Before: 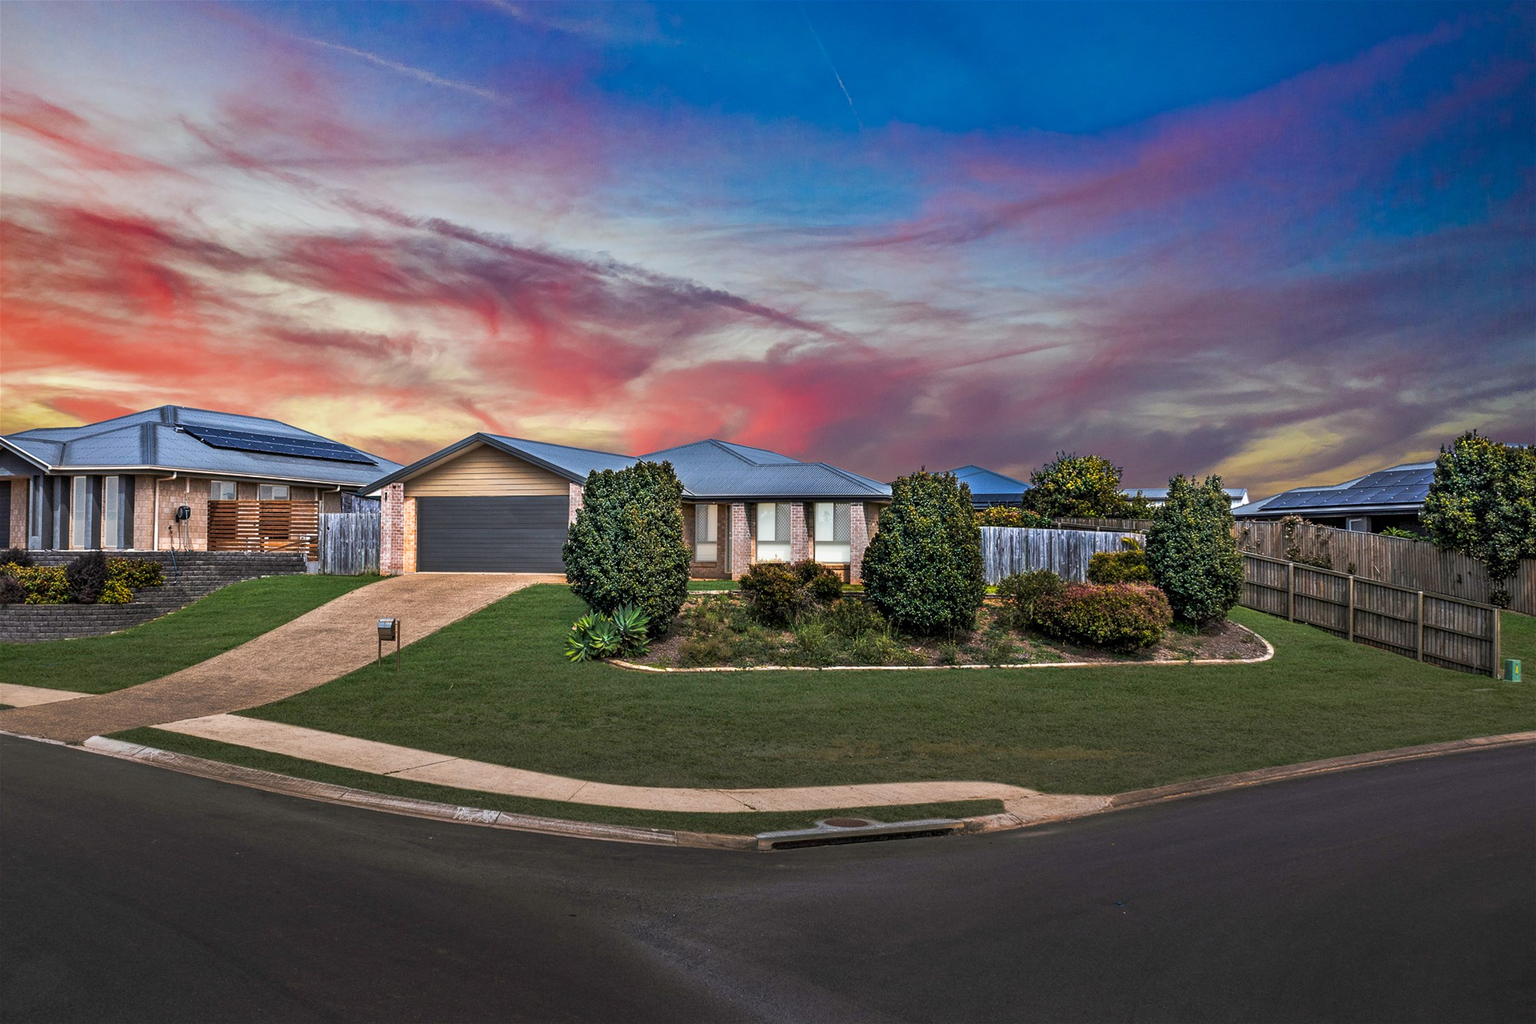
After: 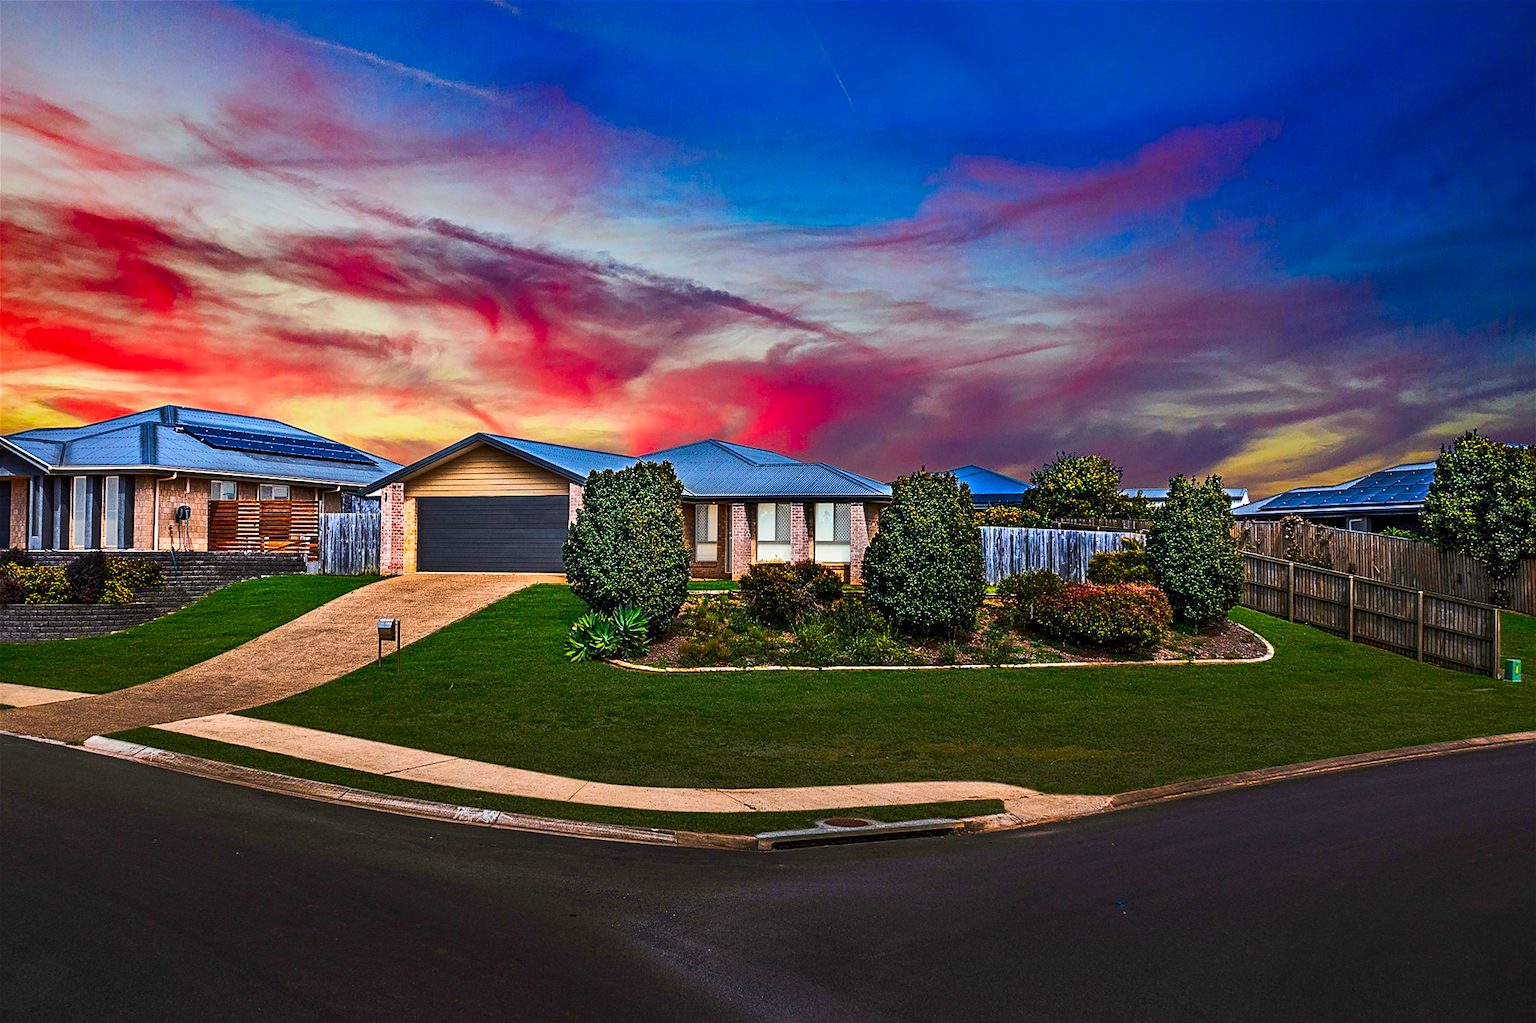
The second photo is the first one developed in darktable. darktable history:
graduated density: on, module defaults
sharpen: on, module defaults
contrast brightness saturation: contrast 0.26, brightness 0.02, saturation 0.87
tone equalizer: on, module defaults
